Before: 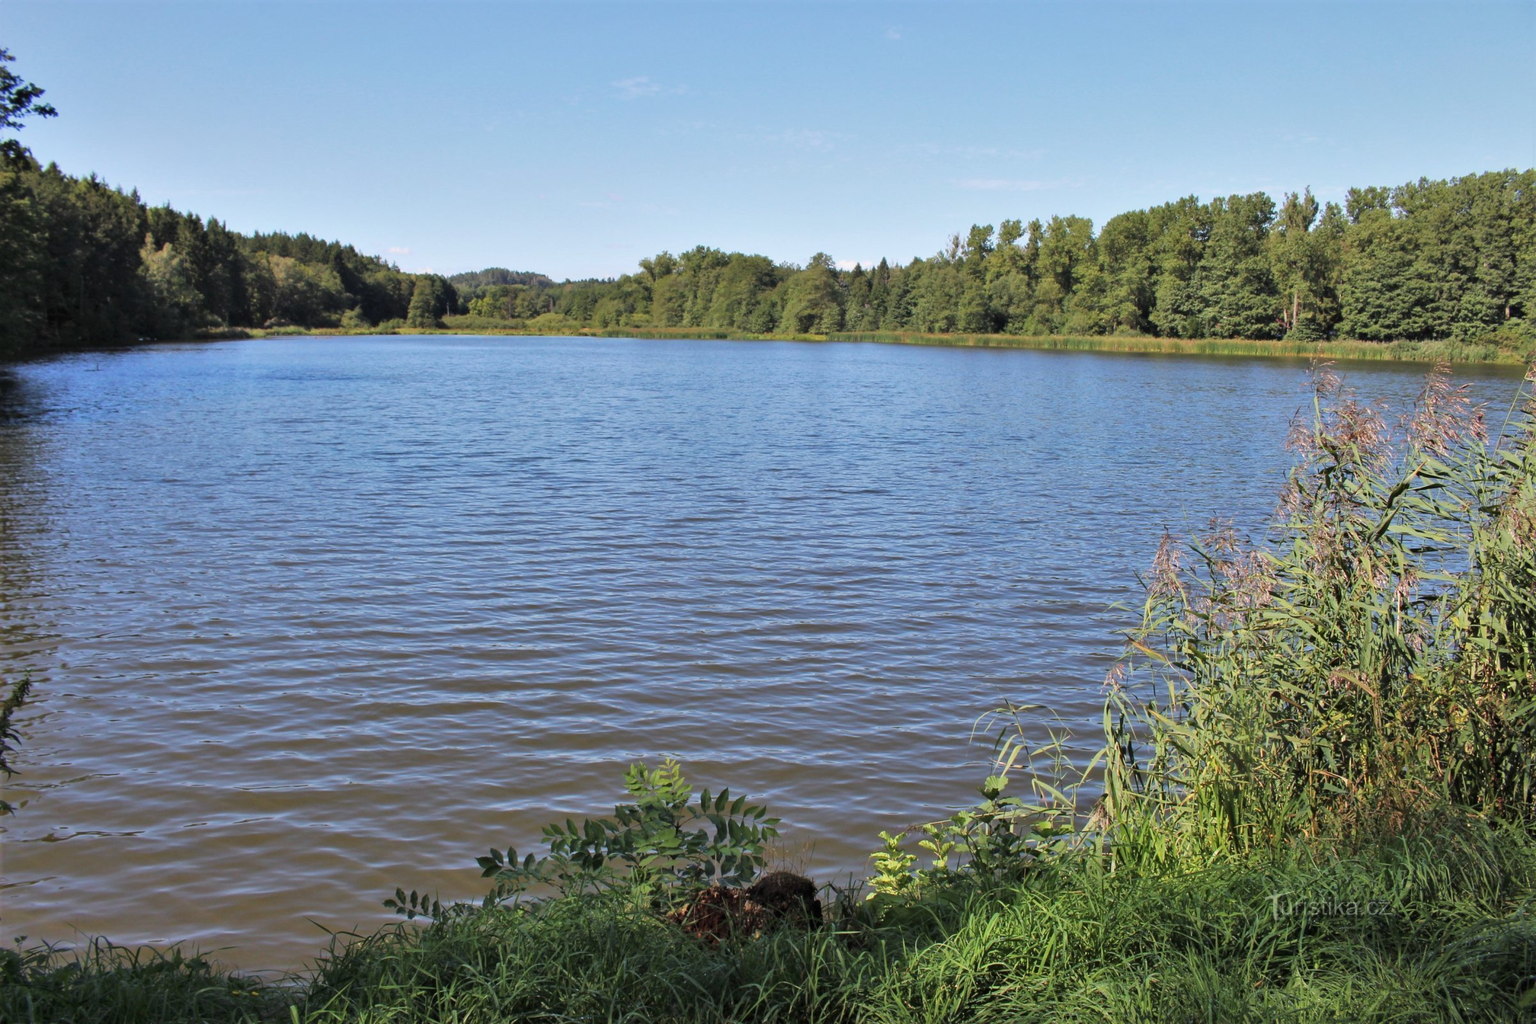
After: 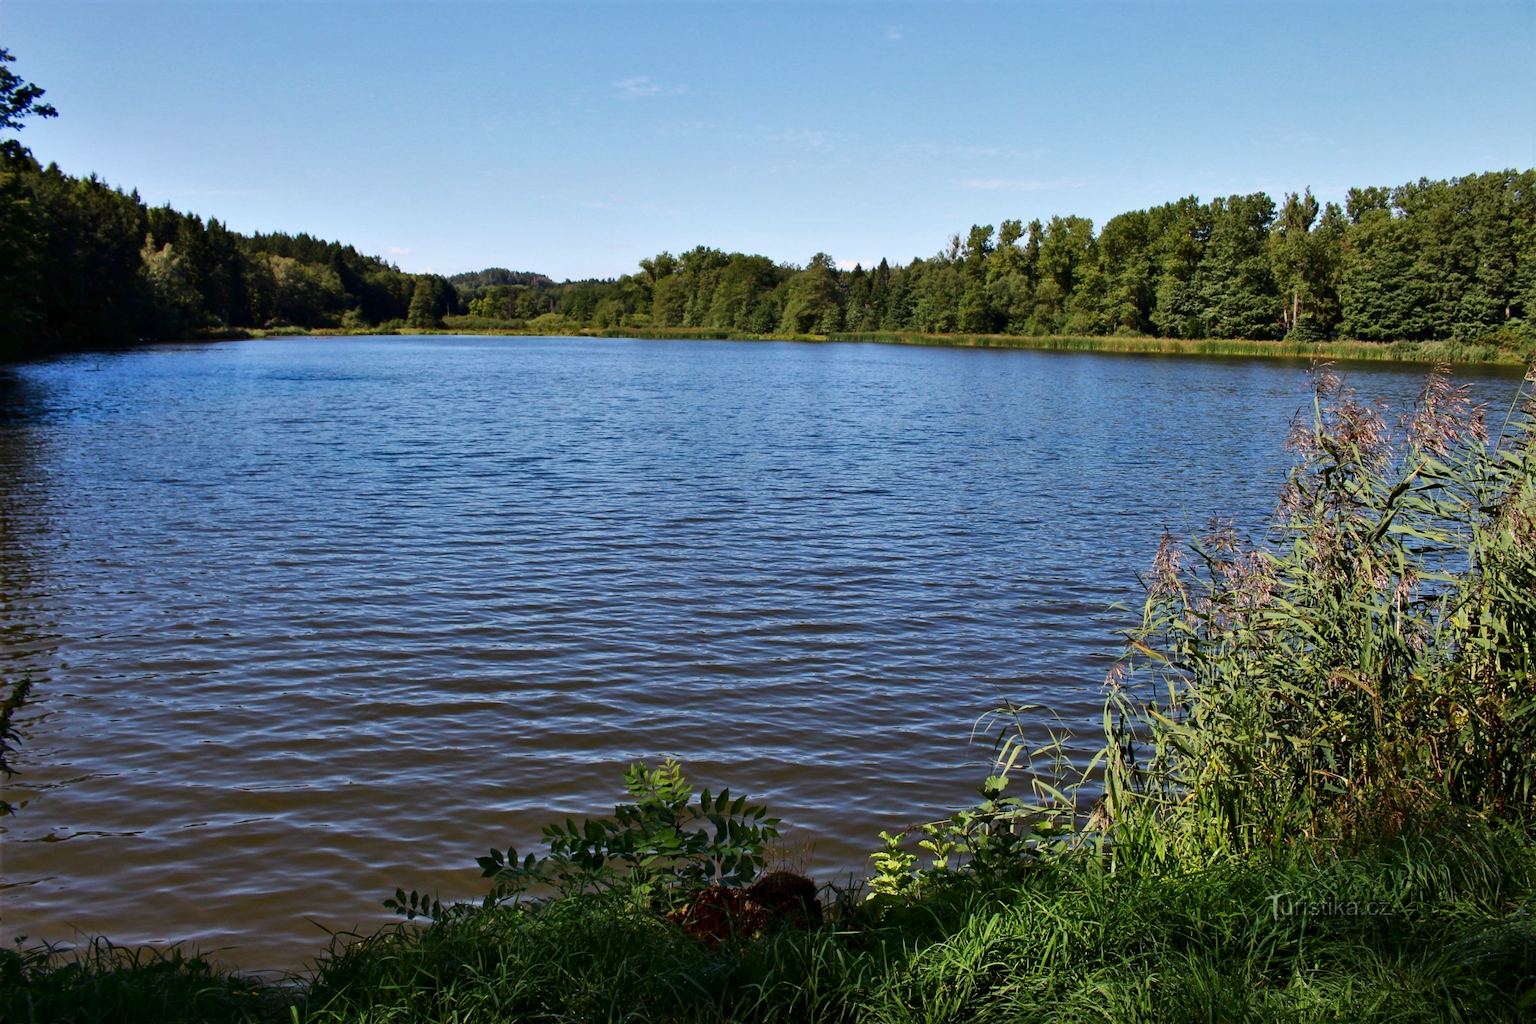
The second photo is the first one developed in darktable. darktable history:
contrast brightness saturation: contrast 0.19, brightness -0.232, saturation 0.11
